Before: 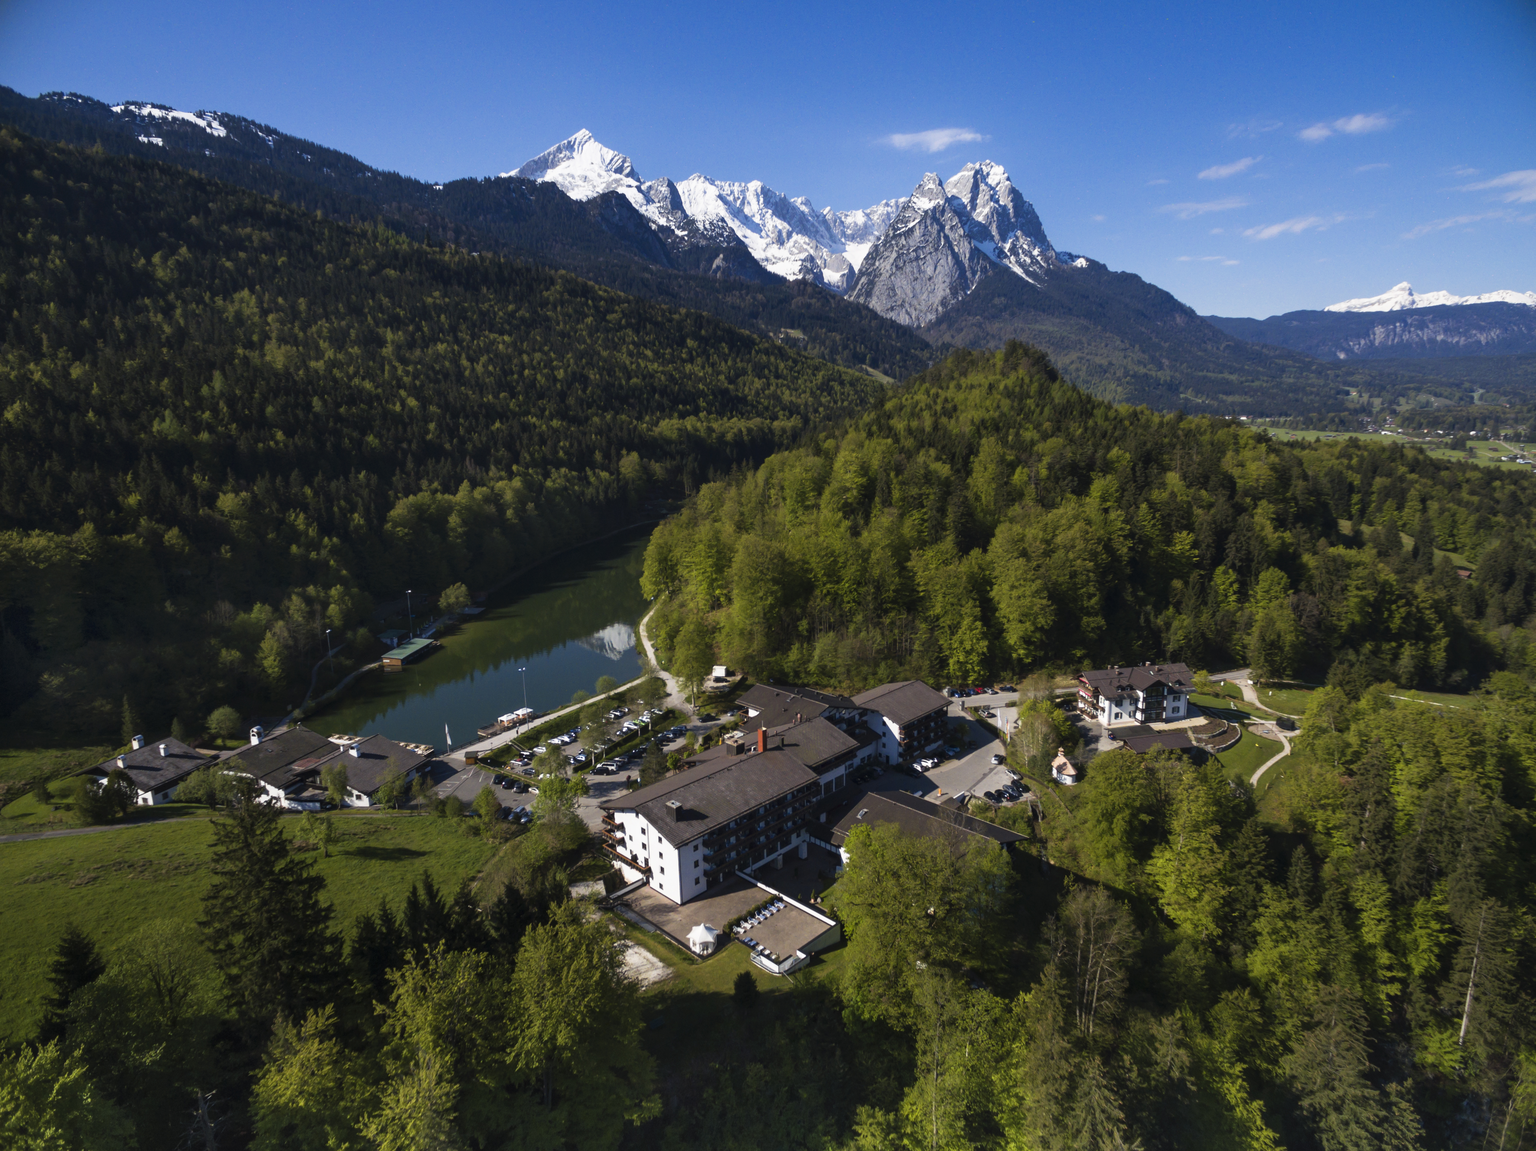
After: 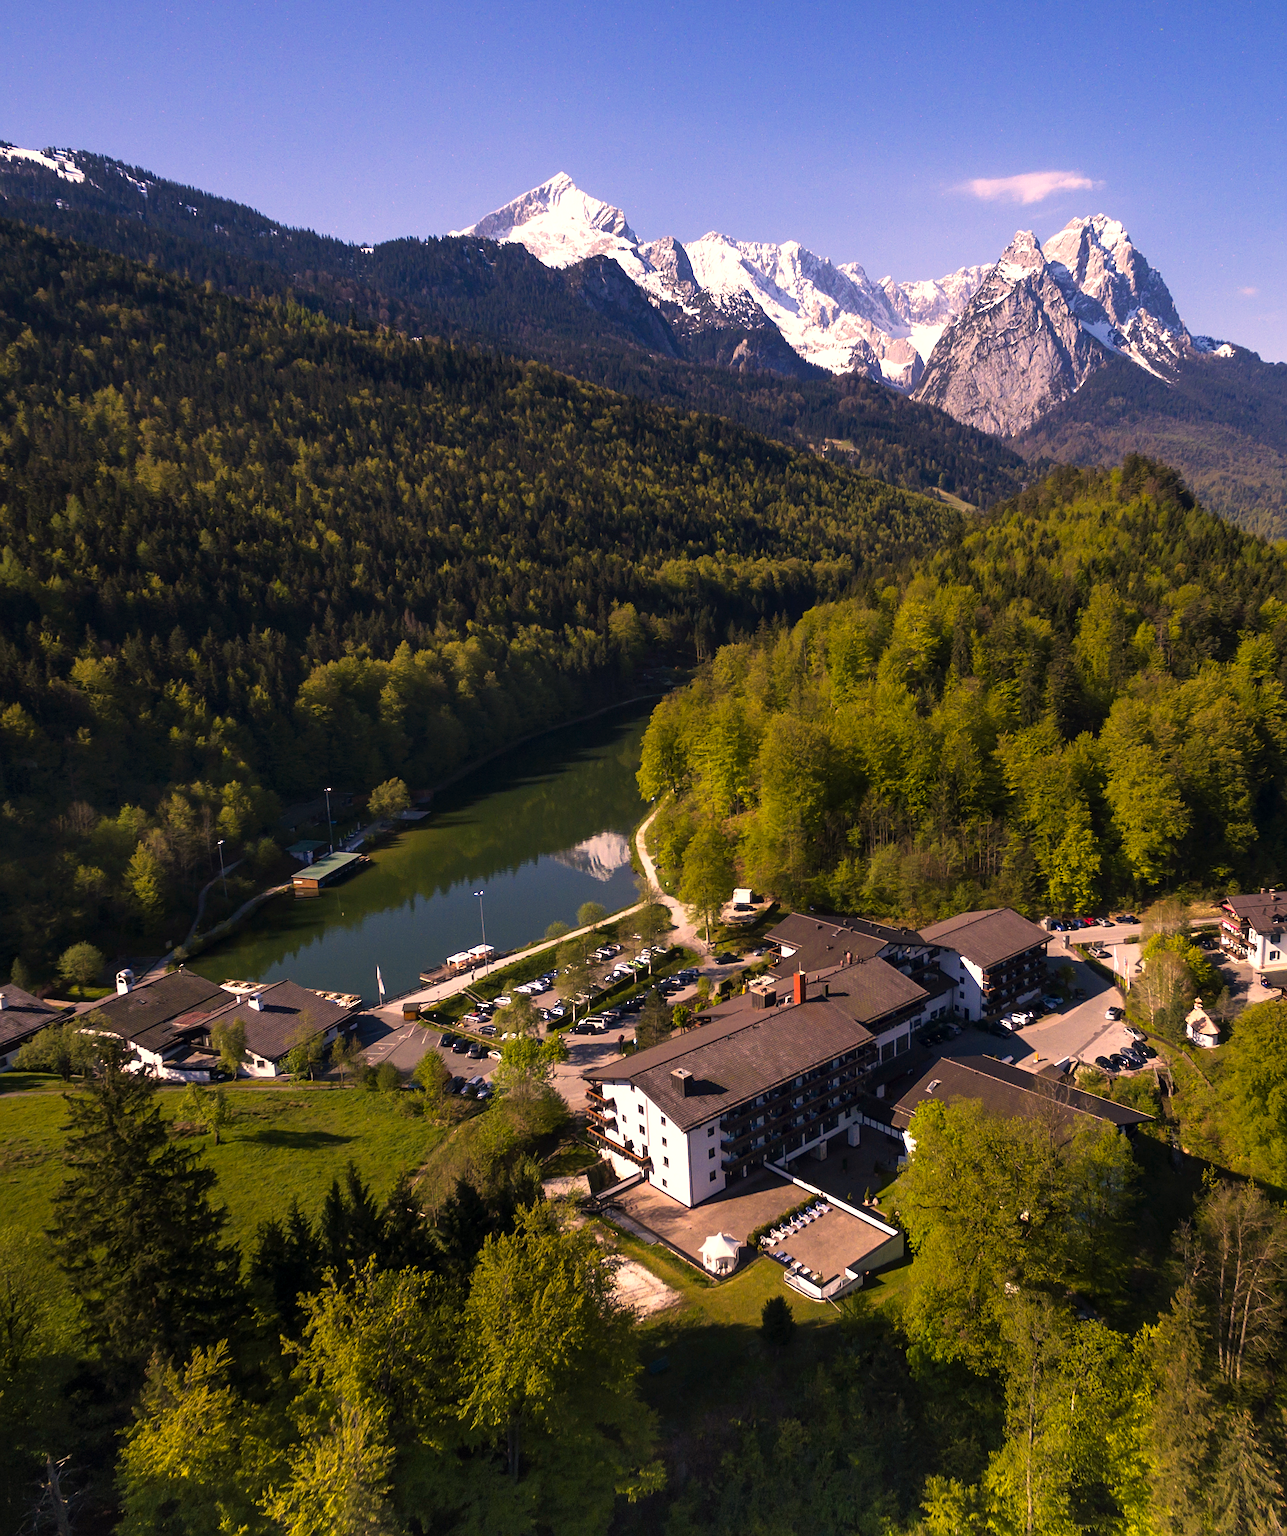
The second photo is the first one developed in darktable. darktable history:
crop: left 10.644%, right 26.528%
color correction: highlights a* 21.16, highlights b* 19.61
sharpen: on, module defaults
exposure: black level correction 0.001, exposure 0.5 EV, compensate exposure bias true, compensate highlight preservation false
